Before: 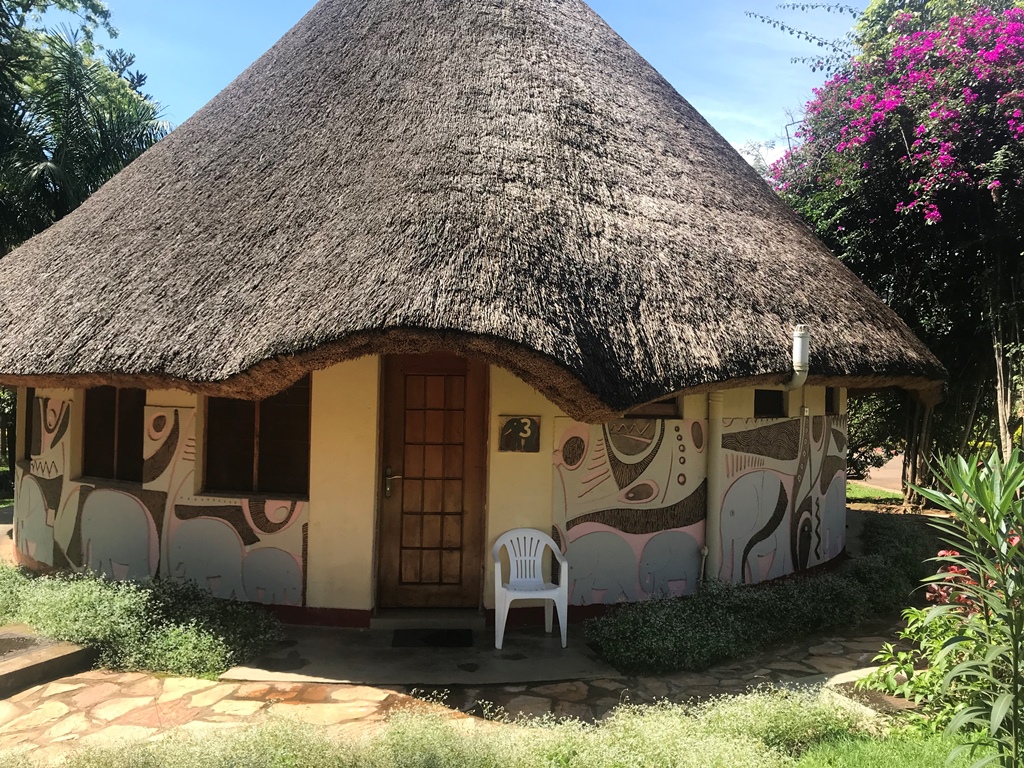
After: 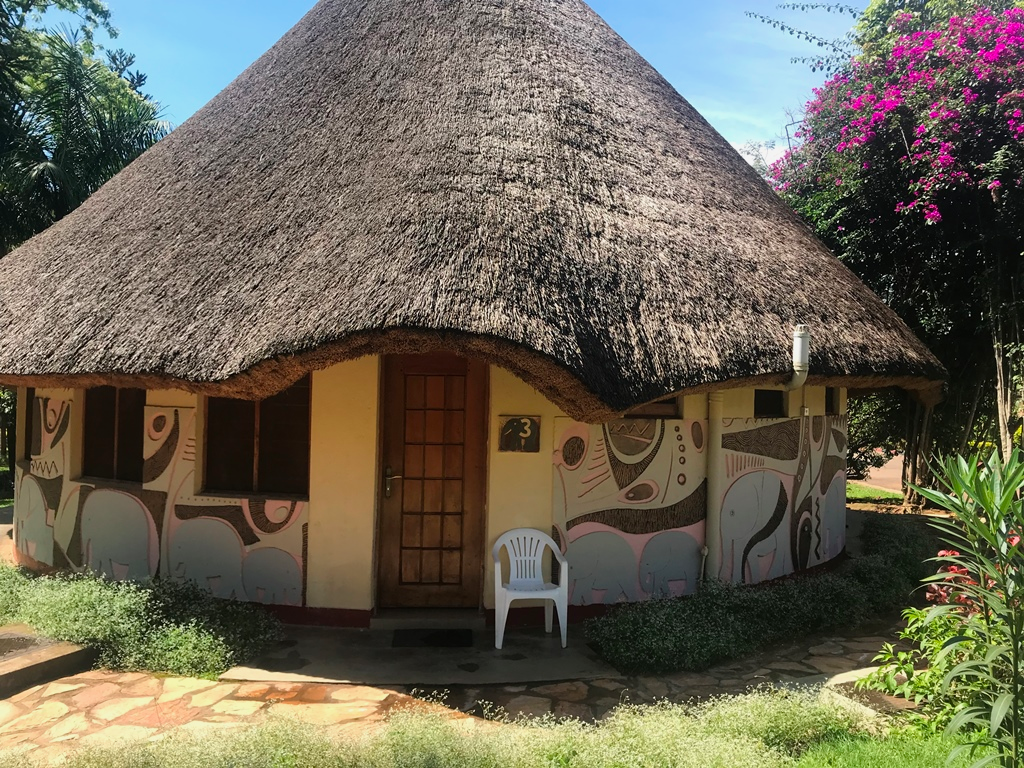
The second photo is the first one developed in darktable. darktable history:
exposure: exposure -0.14 EV, compensate exposure bias true, compensate highlight preservation false
